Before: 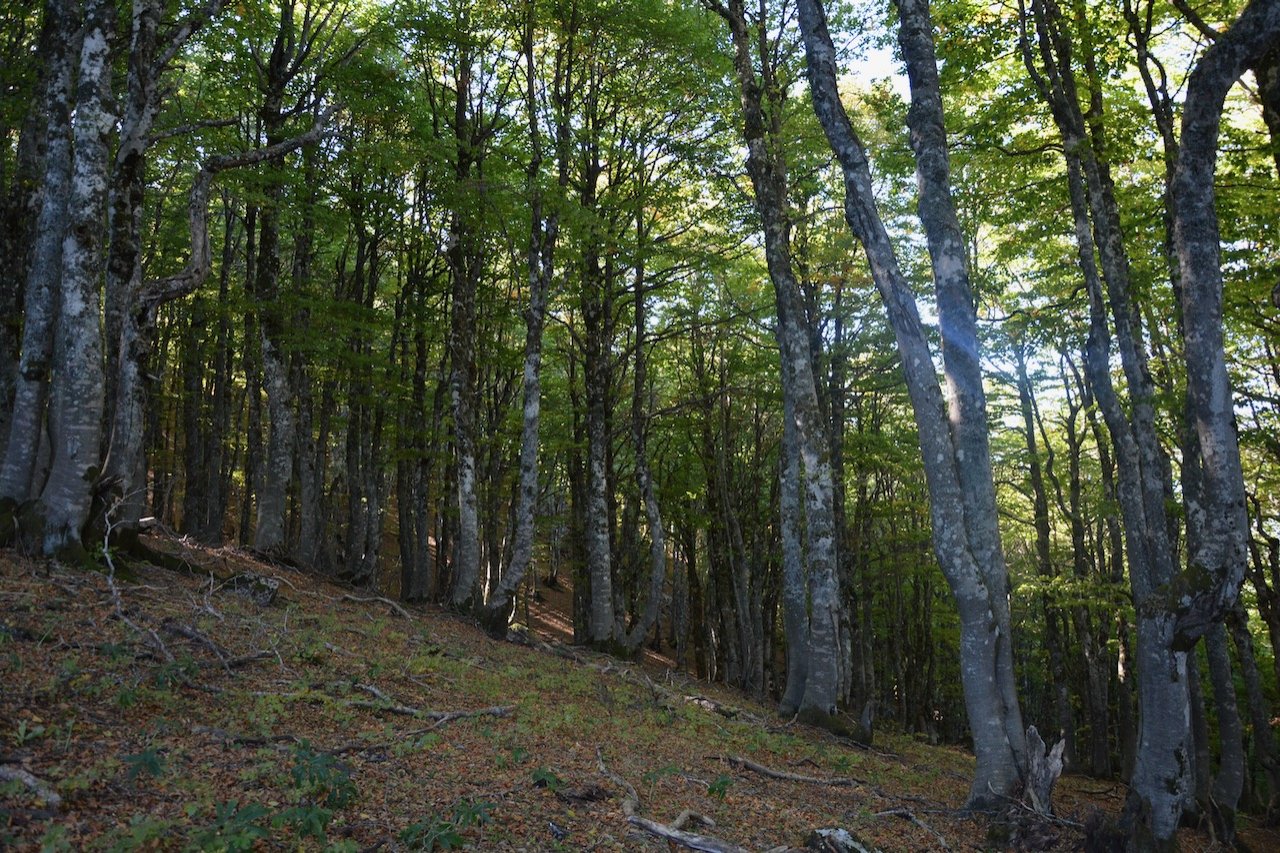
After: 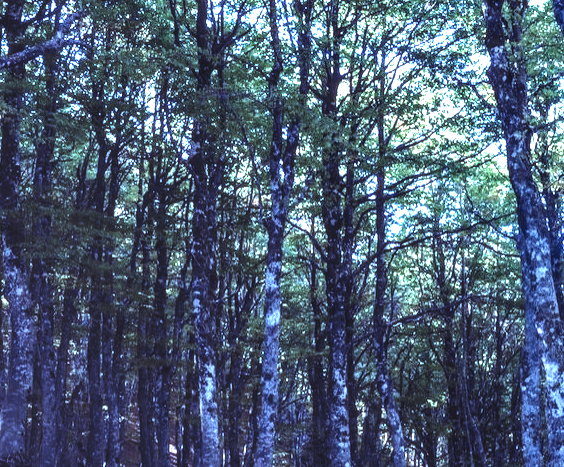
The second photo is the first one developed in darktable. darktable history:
crop: left 20.248%, top 10.86%, right 35.675%, bottom 34.321%
white balance: red 0.926, green 1.003, blue 1.133
local contrast: detail 203%
color correction: highlights a* 15.46, highlights b* -20.56
contrast brightness saturation: contrast 0.08, saturation 0.02
rgb curve: curves: ch0 [(0, 0.186) (0.314, 0.284) (0.576, 0.466) (0.805, 0.691) (0.936, 0.886)]; ch1 [(0, 0.186) (0.314, 0.284) (0.581, 0.534) (0.771, 0.746) (0.936, 0.958)]; ch2 [(0, 0.216) (0.275, 0.39) (1, 1)], mode RGB, independent channels, compensate middle gray true, preserve colors none
exposure: exposure 0.943 EV, compensate highlight preservation false
